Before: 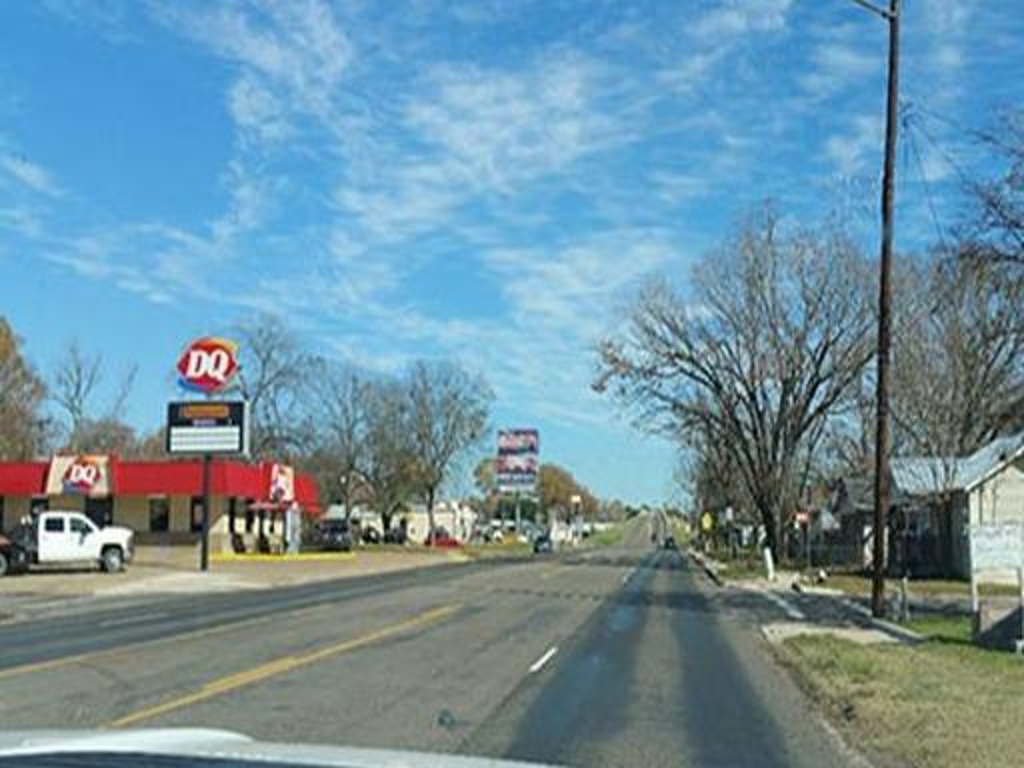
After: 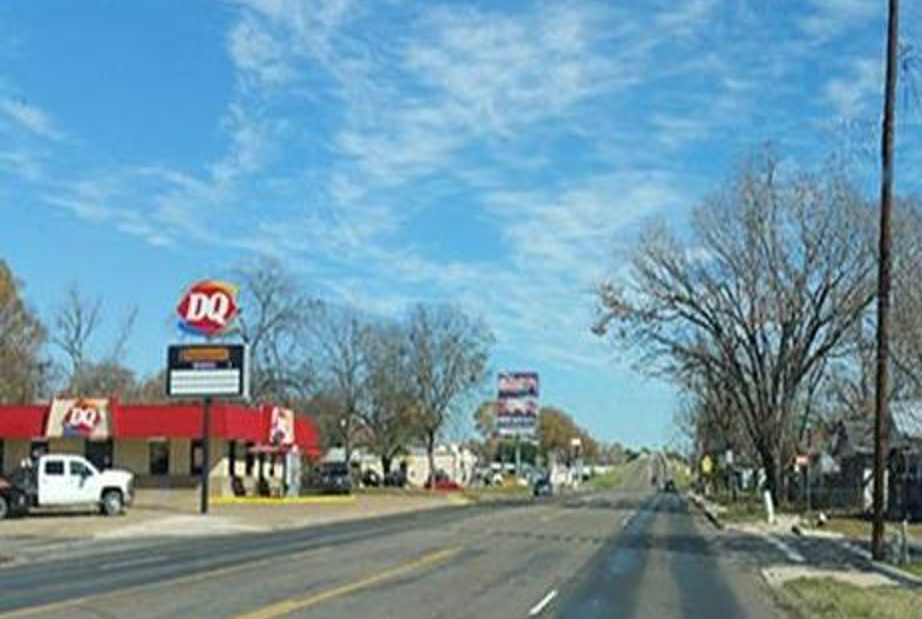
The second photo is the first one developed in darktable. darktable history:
crop: top 7.434%, right 9.866%, bottom 11.923%
shadows and highlights: radius 333.77, shadows 63.97, highlights 6.35, compress 87.39%, soften with gaussian
